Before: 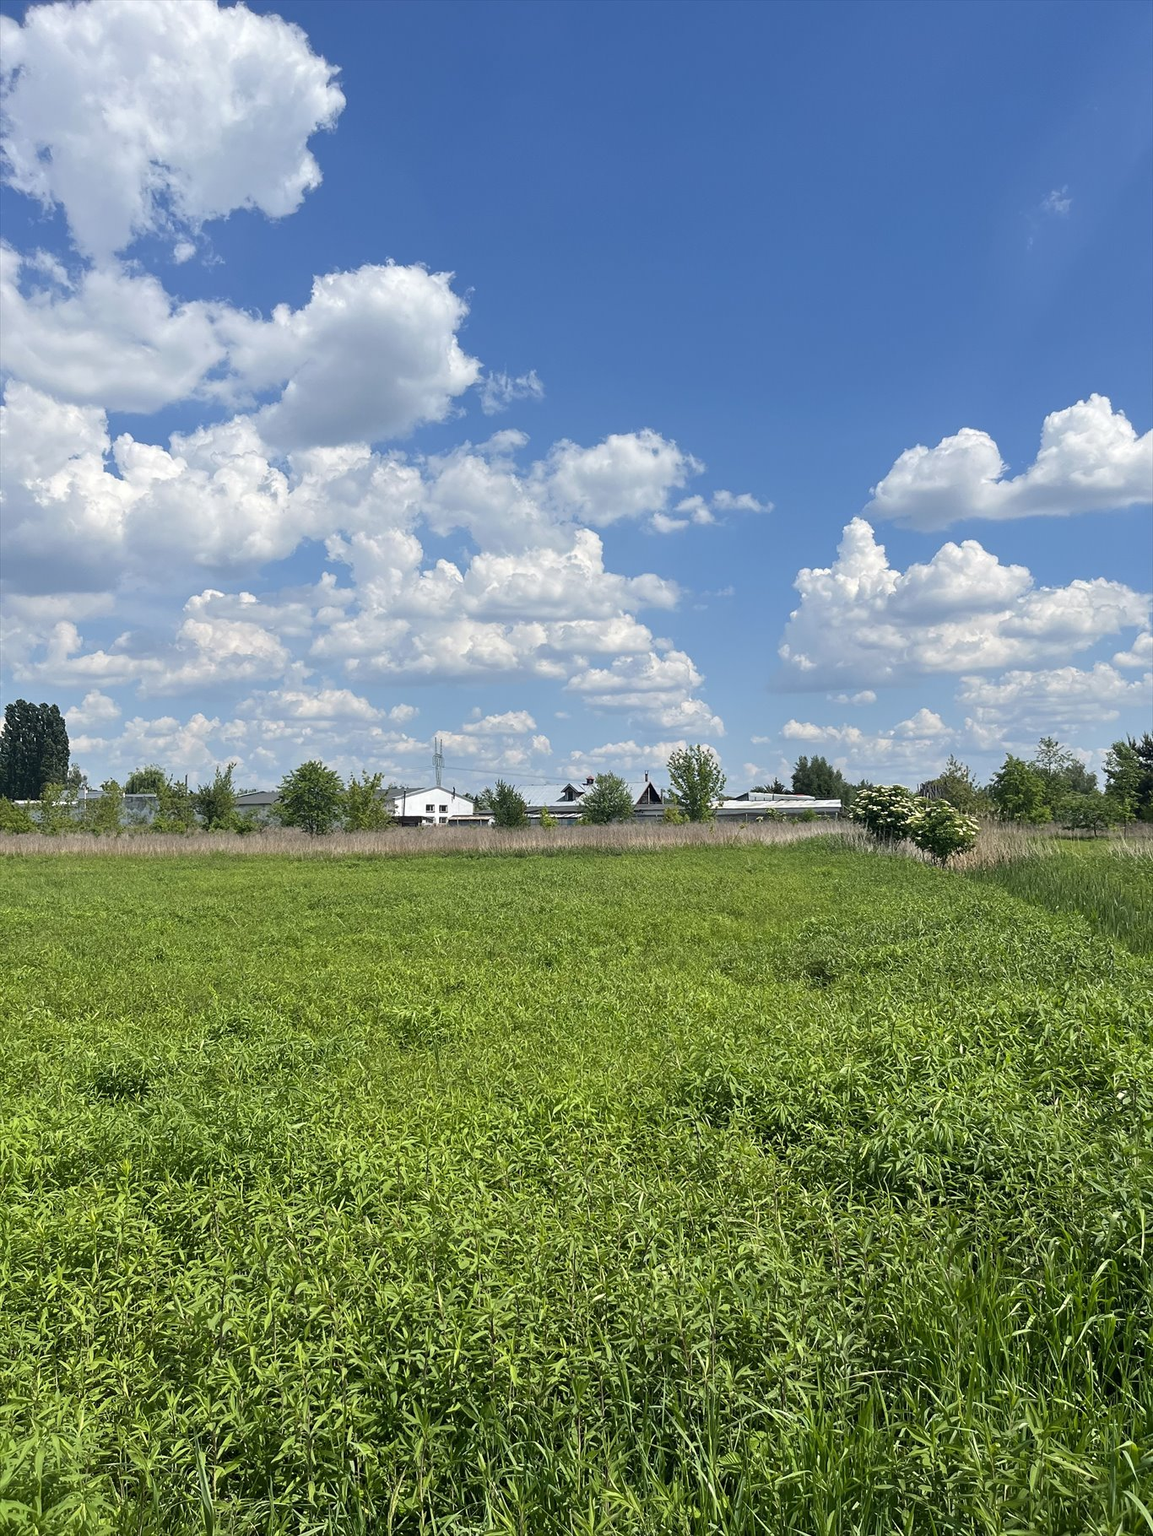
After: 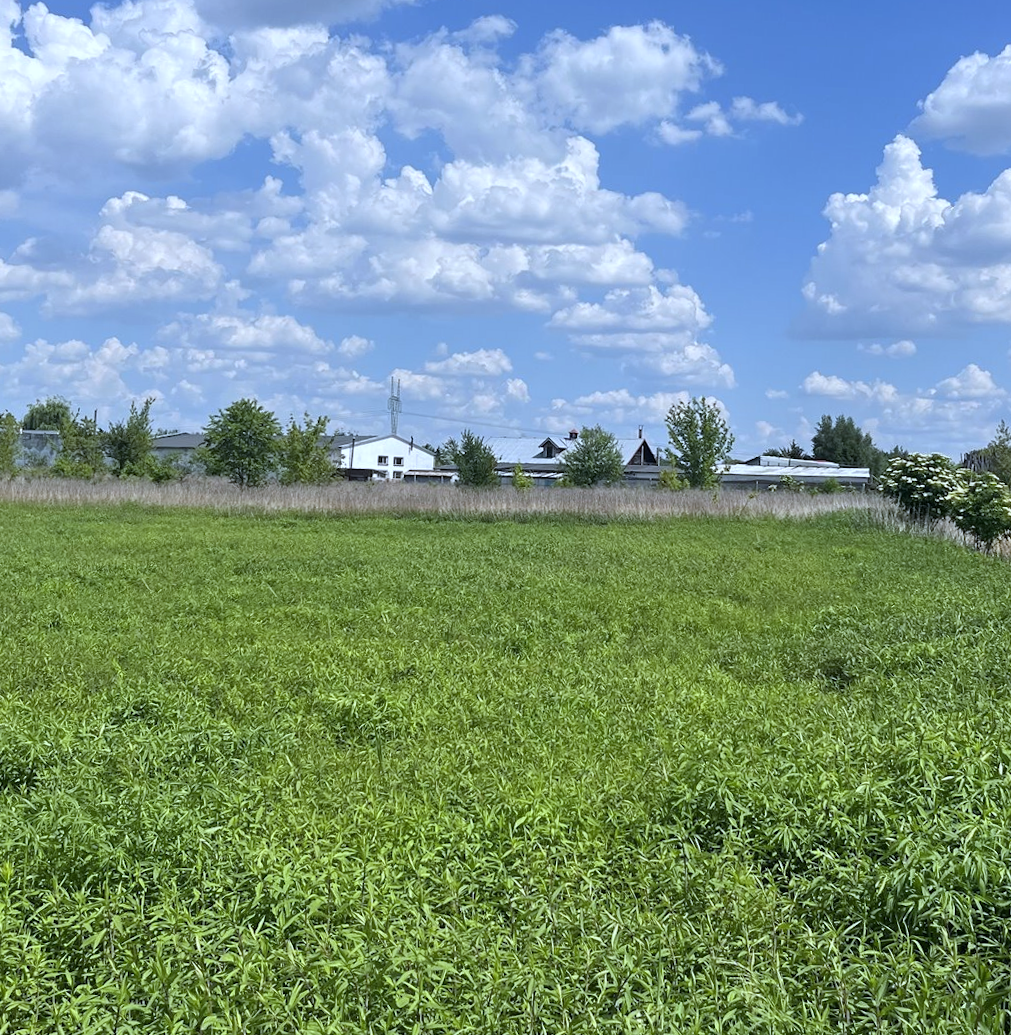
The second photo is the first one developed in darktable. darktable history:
crop: left 11.123%, top 27.61%, right 18.3%, bottom 17.034%
white balance: red 0.926, green 1.003, blue 1.133
rotate and perspective: rotation 2.17°, automatic cropping off
